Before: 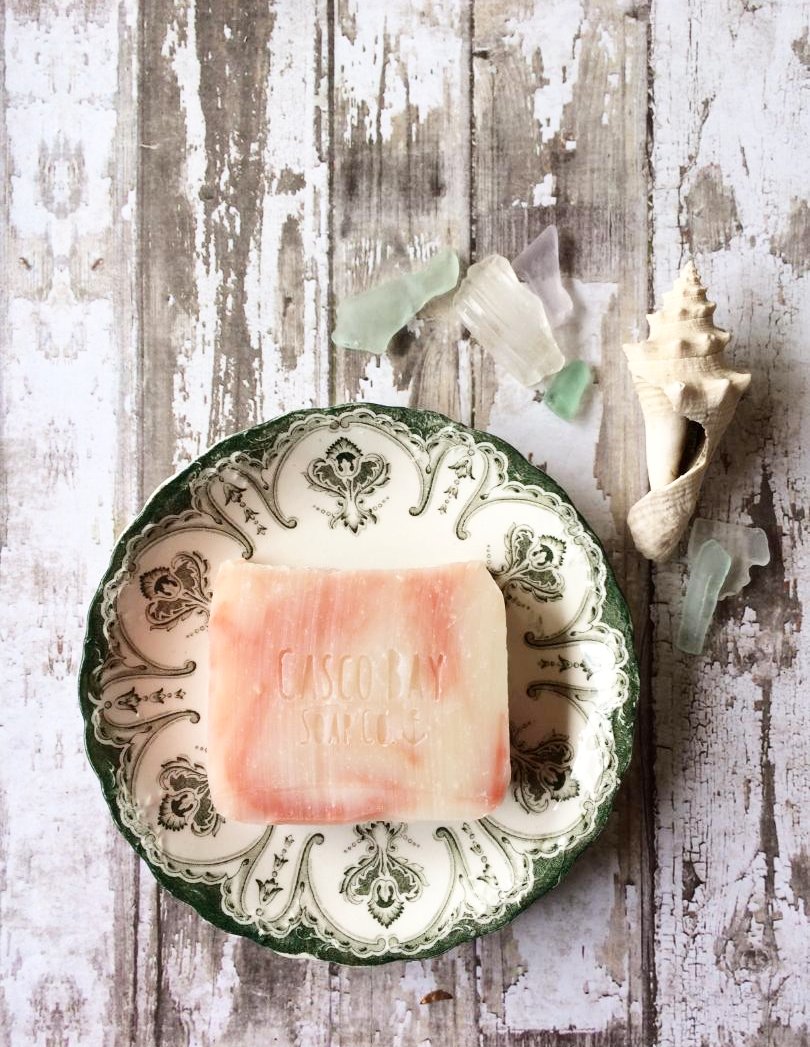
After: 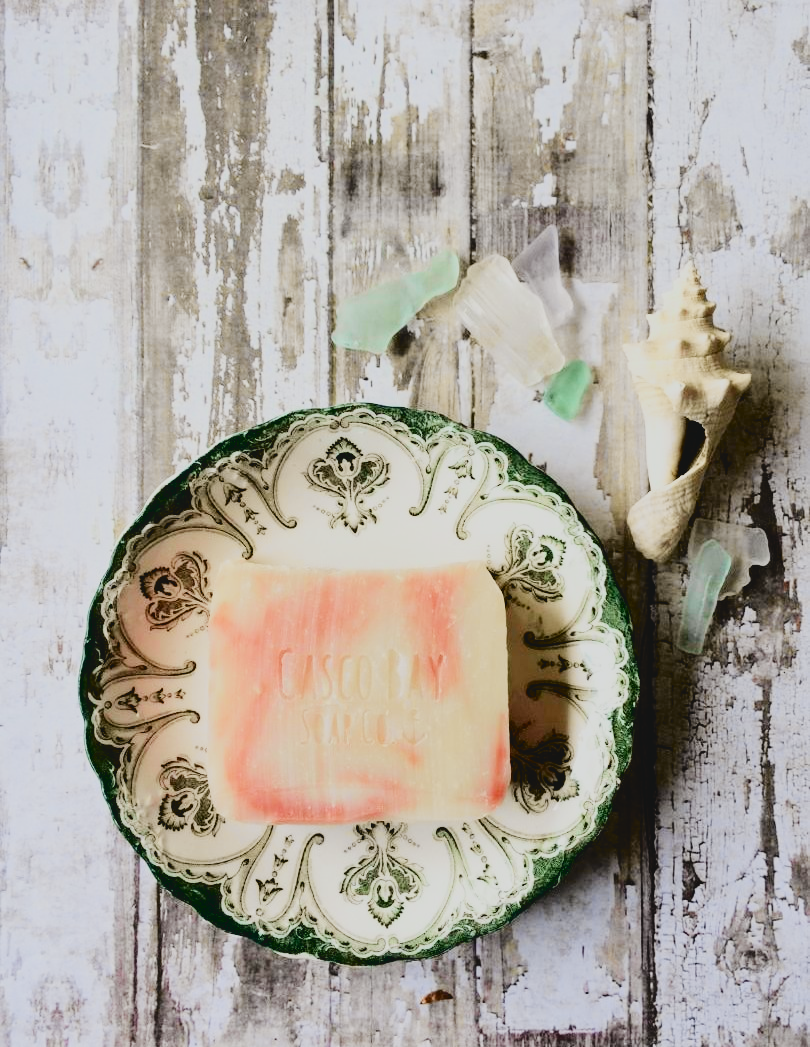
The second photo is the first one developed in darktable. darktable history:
tone curve: curves: ch0 [(0, 0.056) (0.049, 0.073) (0.155, 0.127) (0.33, 0.331) (0.432, 0.46) (0.601, 0.655) (0.843, 0.876) (1, 0.965)]; ch1 [(0, 0) (0.339, 0.334) (0.445, 0.419) (0.476, 0.454) (0.497, 0.494) (0.53, 0.511) (0.557, 0.549) (0.613, 0.614) (0.728, 0.729) (1, 1)]; ch2 [(0, 0) (0.327, 0.318) (0.417, 0.426) (0.46, 0.453) (0.502, 0.5) (0.526, 0.52) (0.54, 0.543) (0.606, 0.61) (0.74, 0.716) (1, 1)], color space Lab, independent channels, preserve colors none
color balance rgb: perceptual saturation grading › global saturation 20%, global vibrance 20%
filmic rgb: black relative exposure -6.82 EV, white relative exposure 5.89 EV, hardness 2.71
contrast brightness saturation: contrast 0.08, saturation 0.02
